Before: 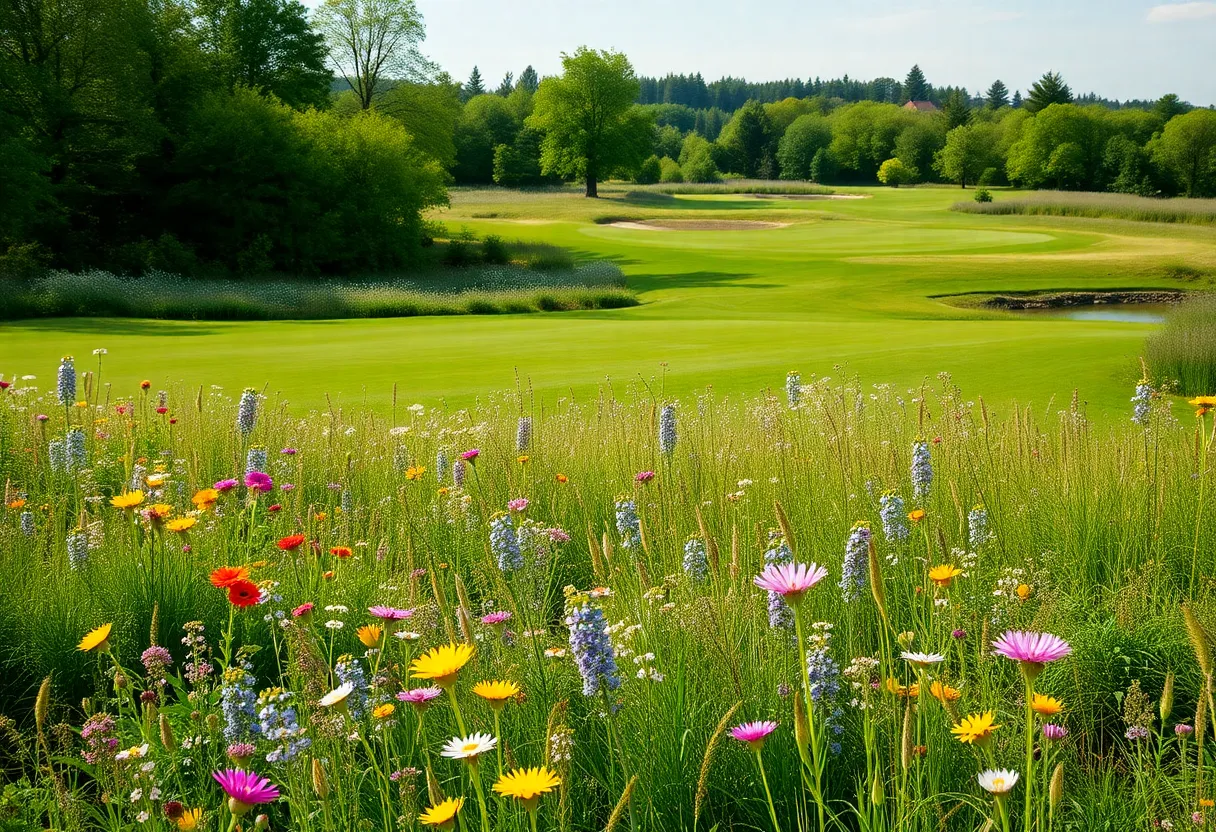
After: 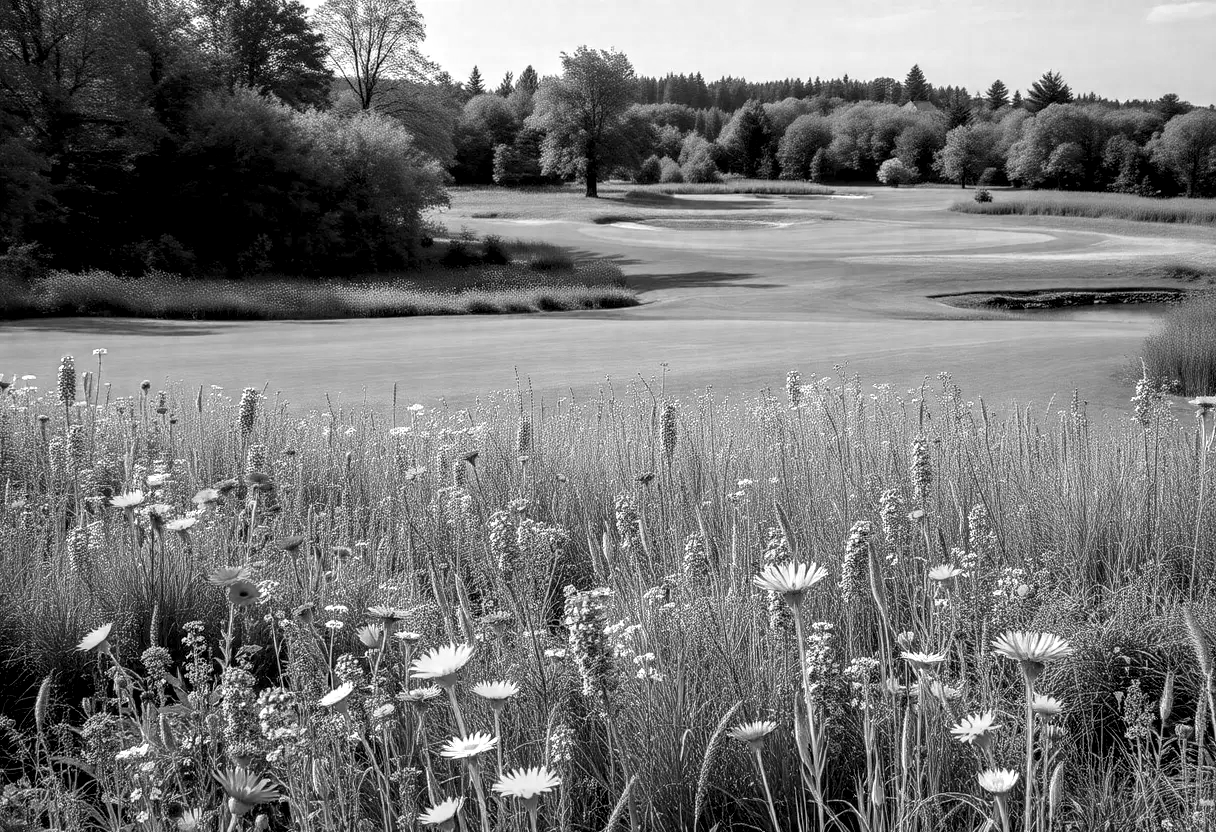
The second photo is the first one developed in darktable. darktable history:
monochrome: on, module defaults
exposure: black level correction 0.001, exposure 0.014 EV, compensate highlight preservation false
local contrast: detail 154%
